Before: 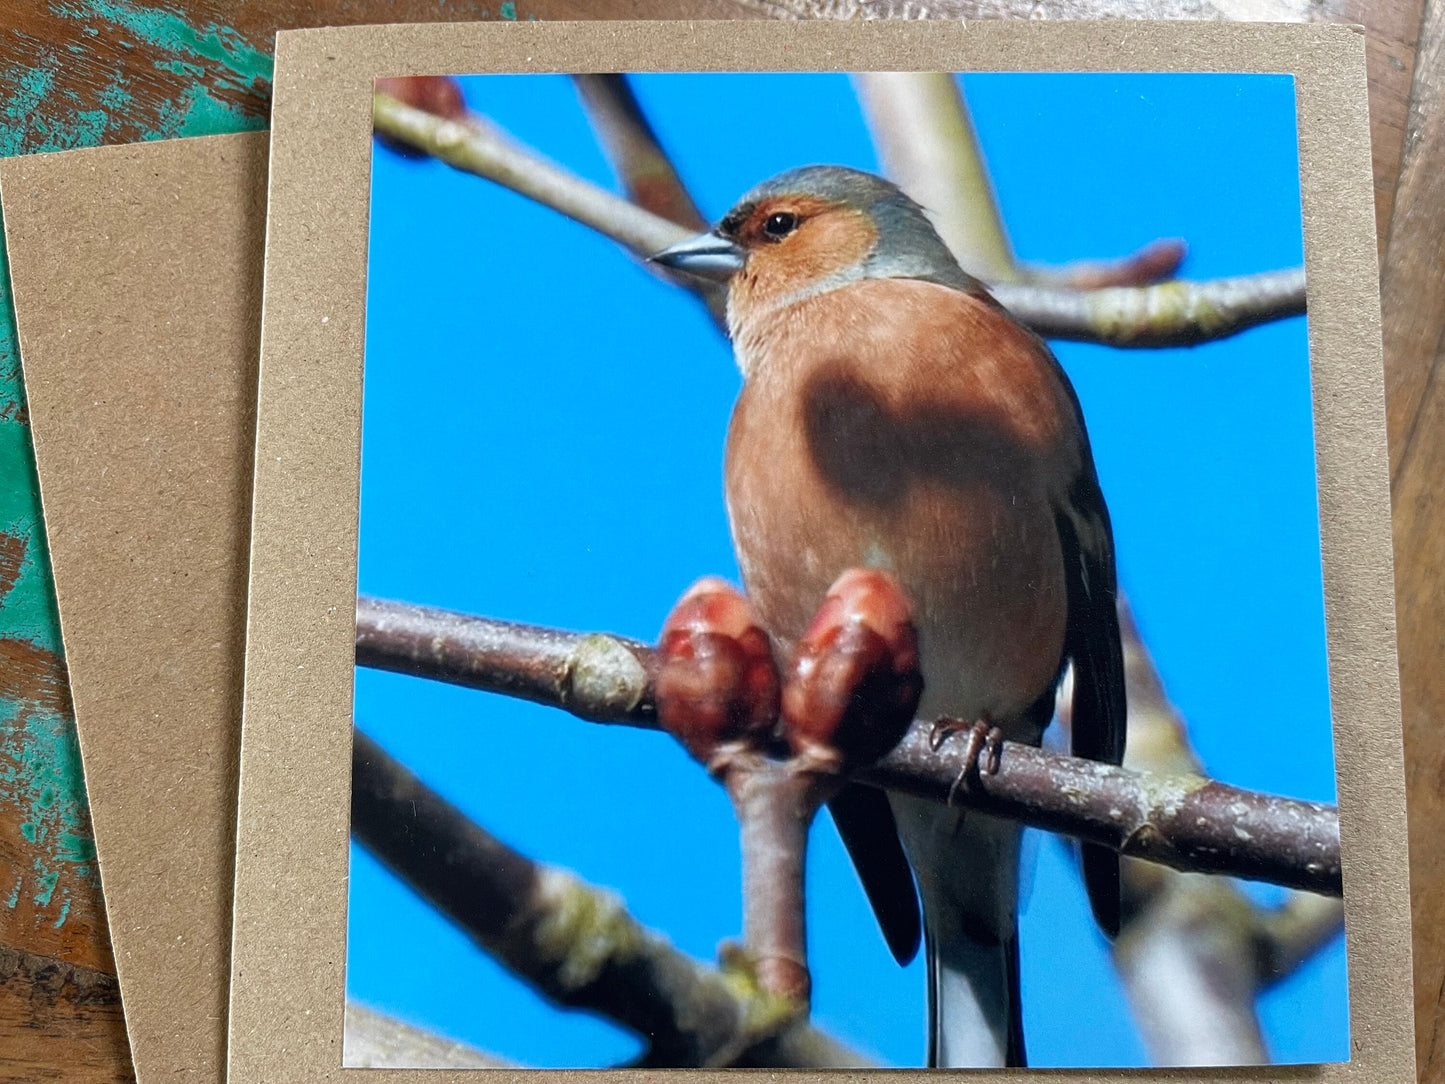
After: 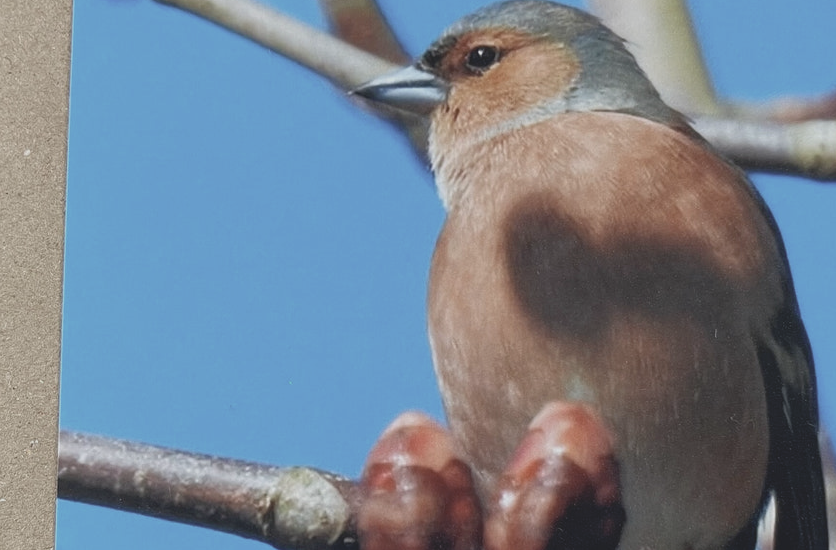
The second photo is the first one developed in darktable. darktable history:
contrast brightness saturation: contrast -0.244, saturation -0.425
crop: left 20.623%, top 15.476%, right 21.507%, bottom 33.713%
